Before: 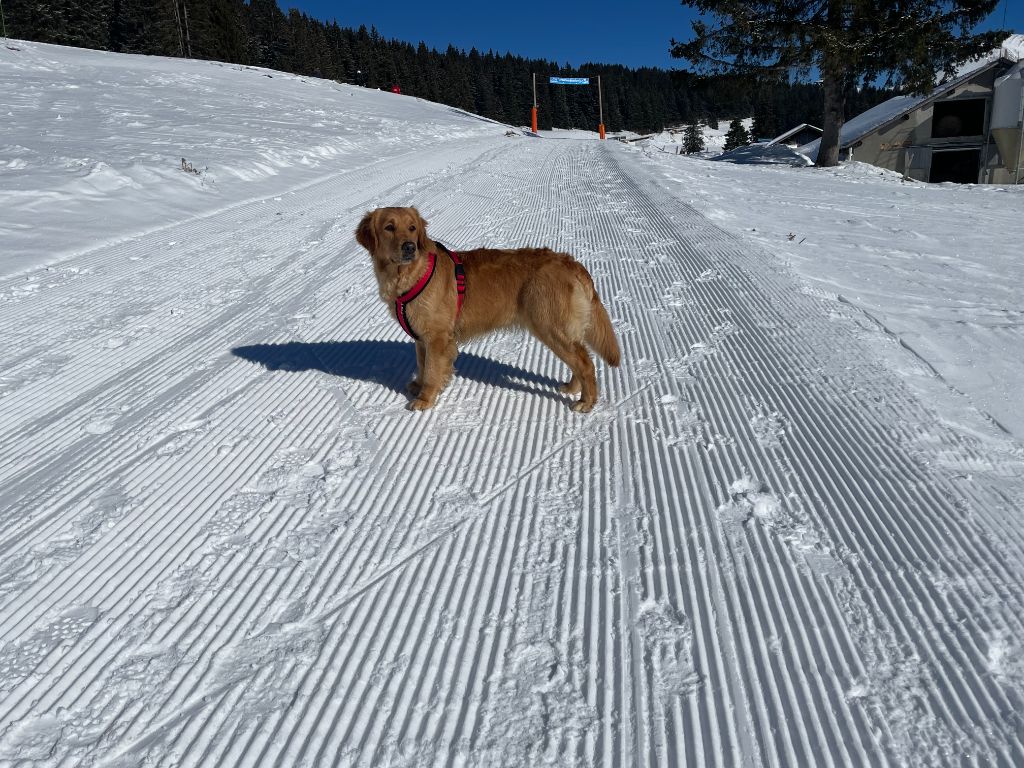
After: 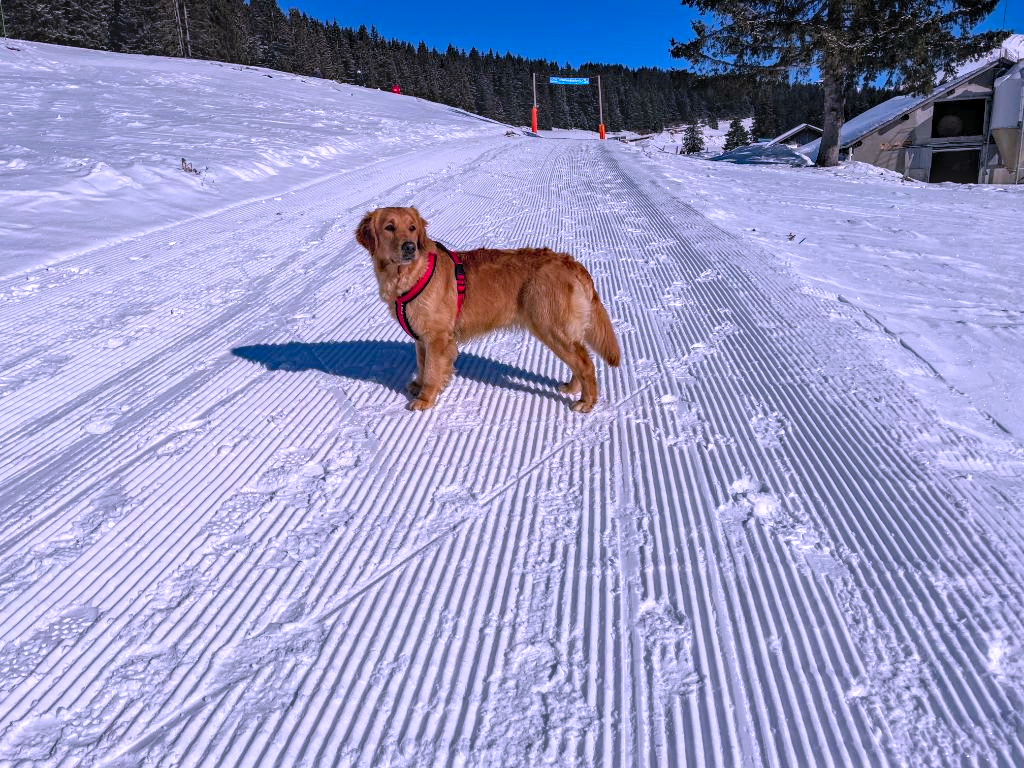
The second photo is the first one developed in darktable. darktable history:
haze removal: compatibility mode true, adaptive false
local contrast: highlights 2%, shadows 5%, detail 134%
contrast brightness saturation: contrast 0.068, brightness 0.175, saturation 0.4
shadows and highlights: radius 128.18, shadows 30.36, highlights -30.67, low approximation 0.01, soften with gaussian
color correction: highlights a* 15.07, highlights b* -25.37
